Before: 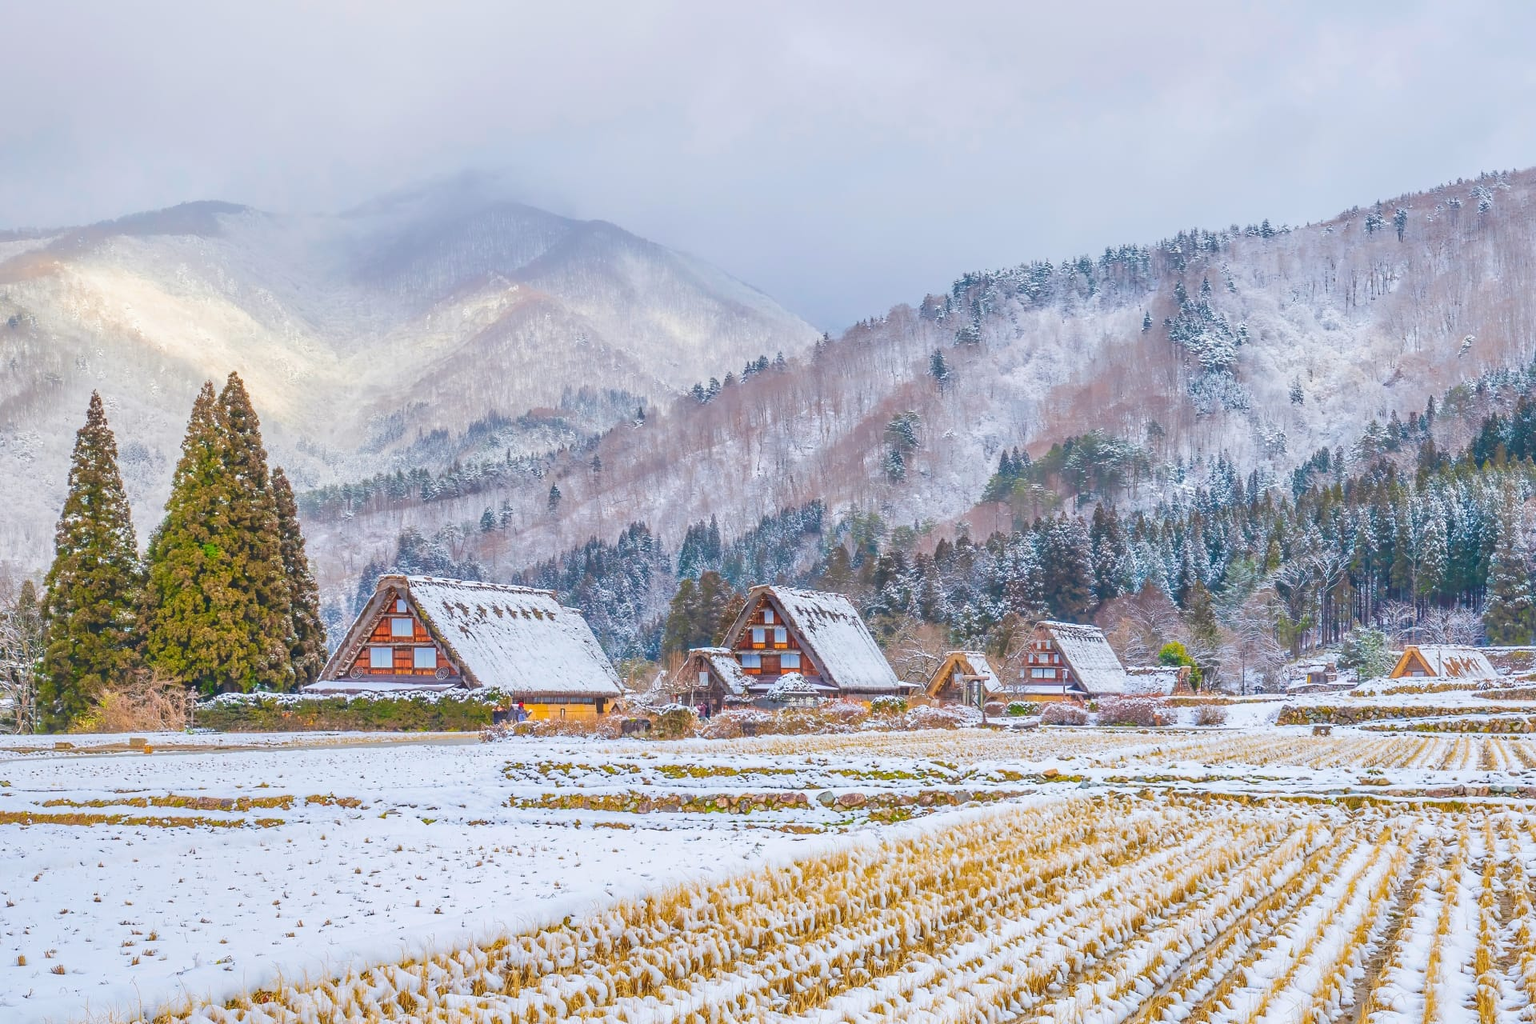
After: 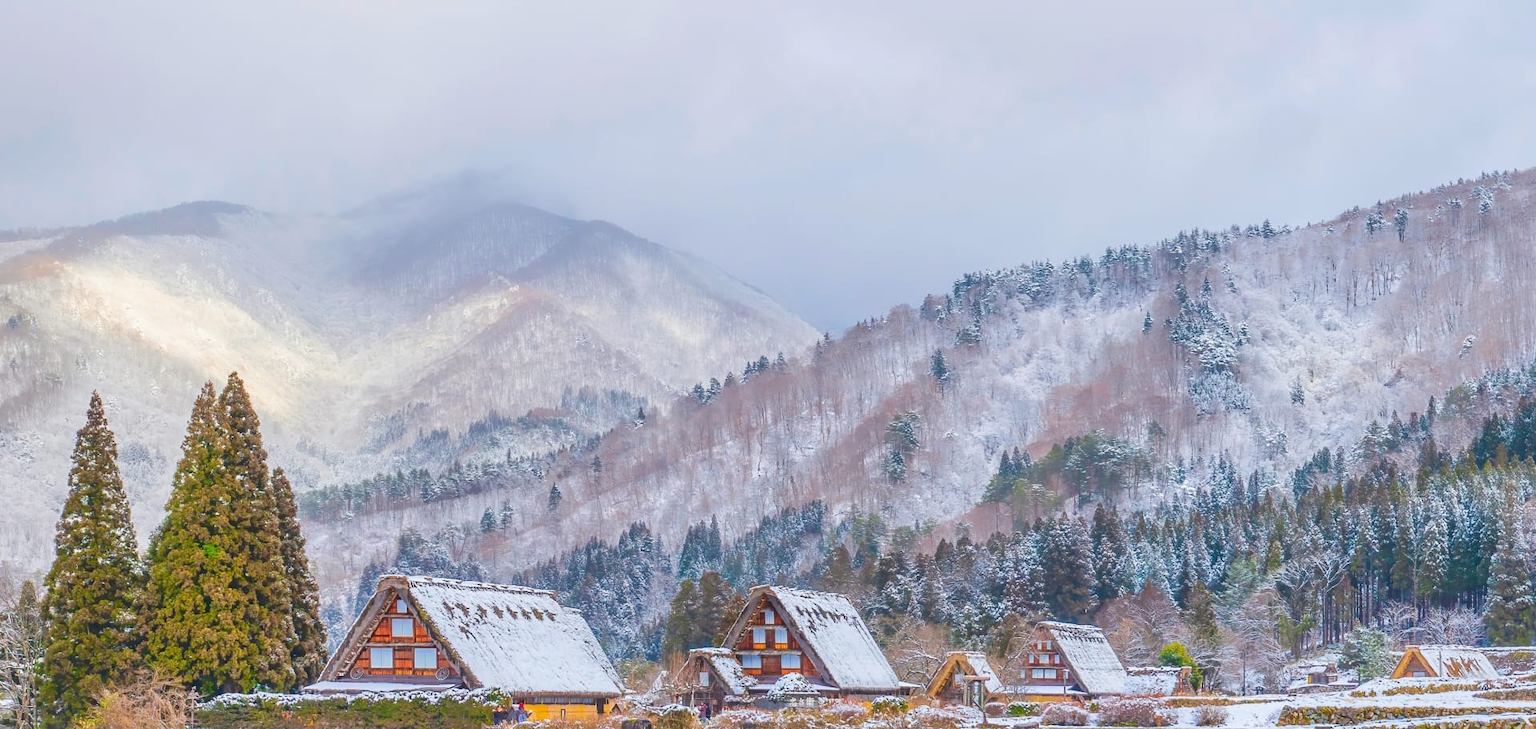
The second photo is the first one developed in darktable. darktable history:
crop: right 0.001%, bottom 28.772%
